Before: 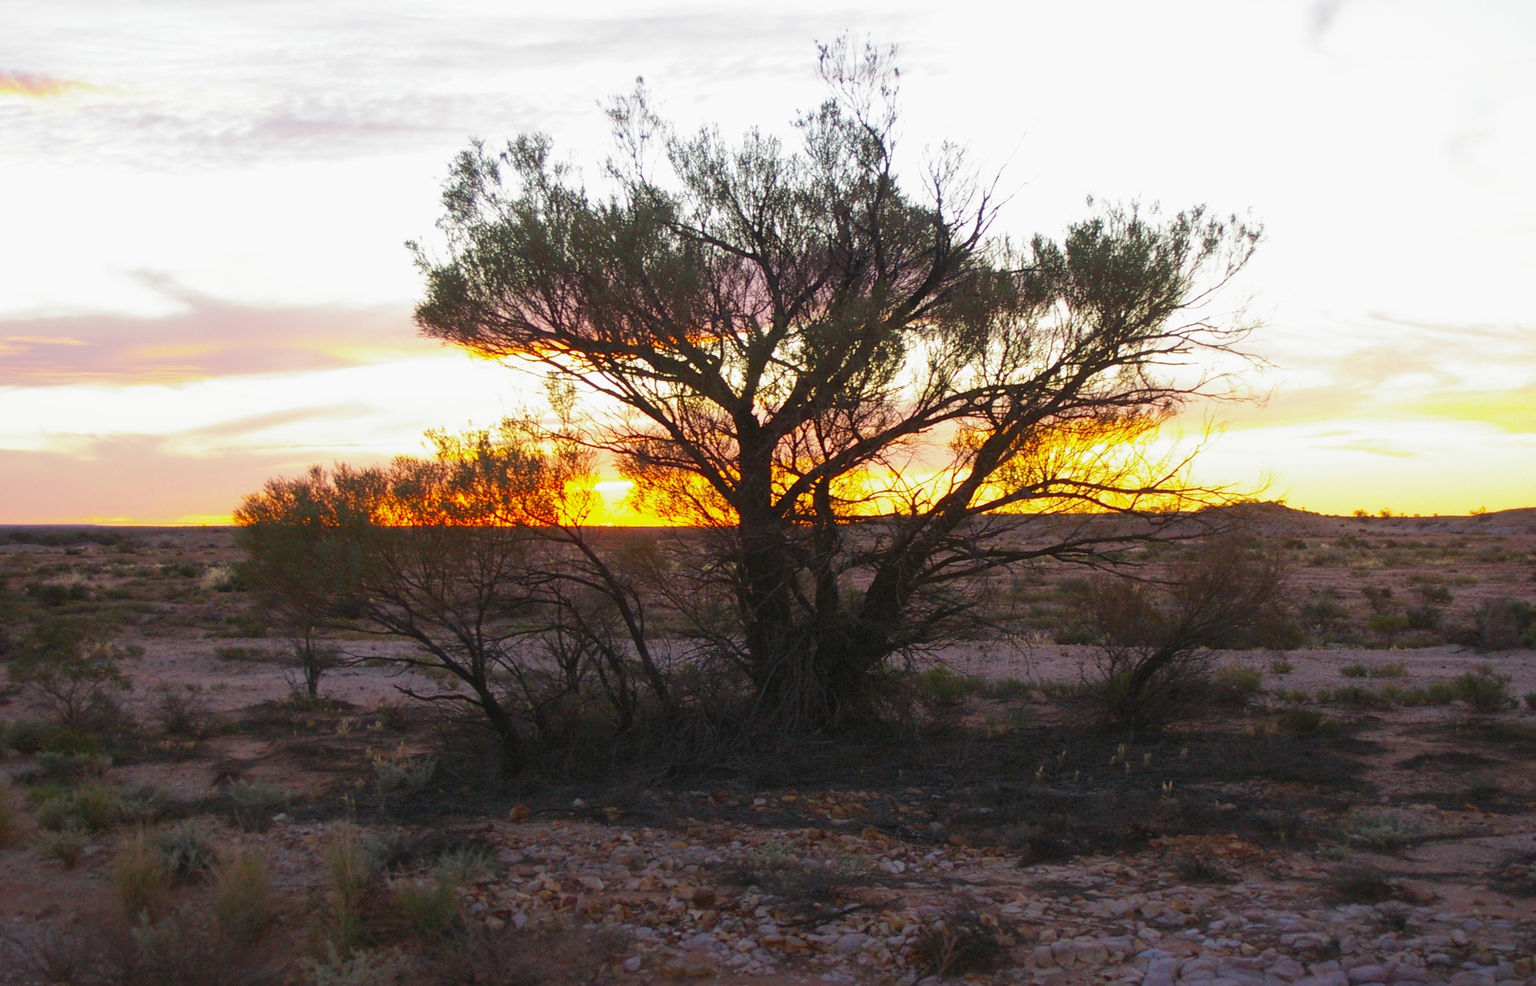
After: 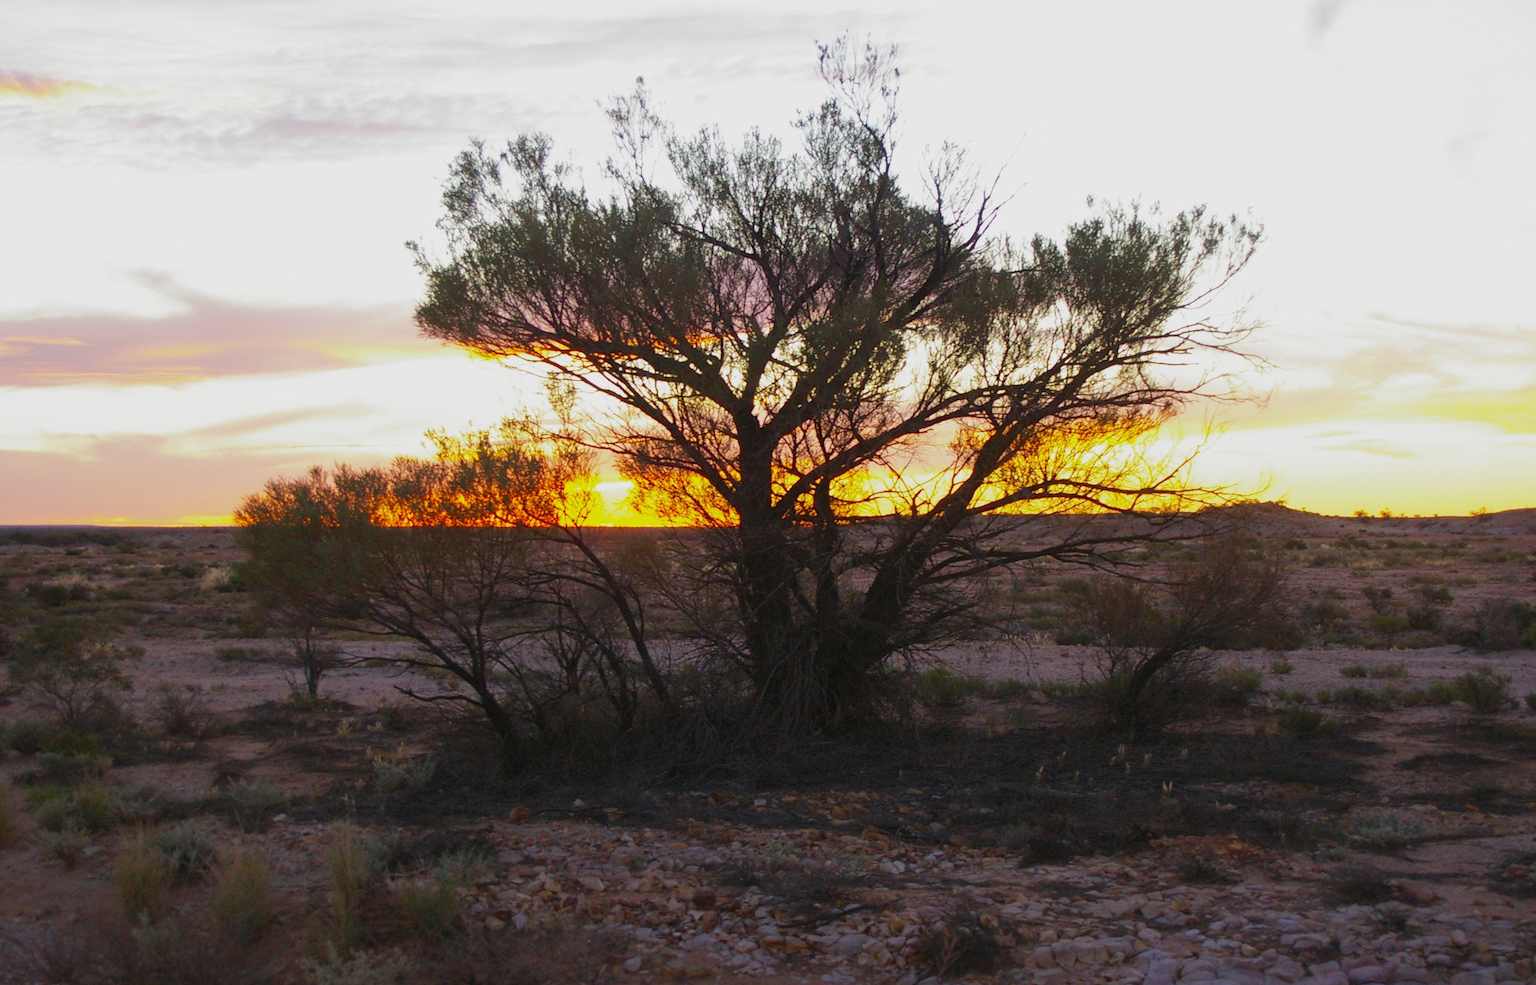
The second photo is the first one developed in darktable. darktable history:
crop: bottom 0.071%
exposure: exposure -0.242 EV, compensate highlight preservation false
